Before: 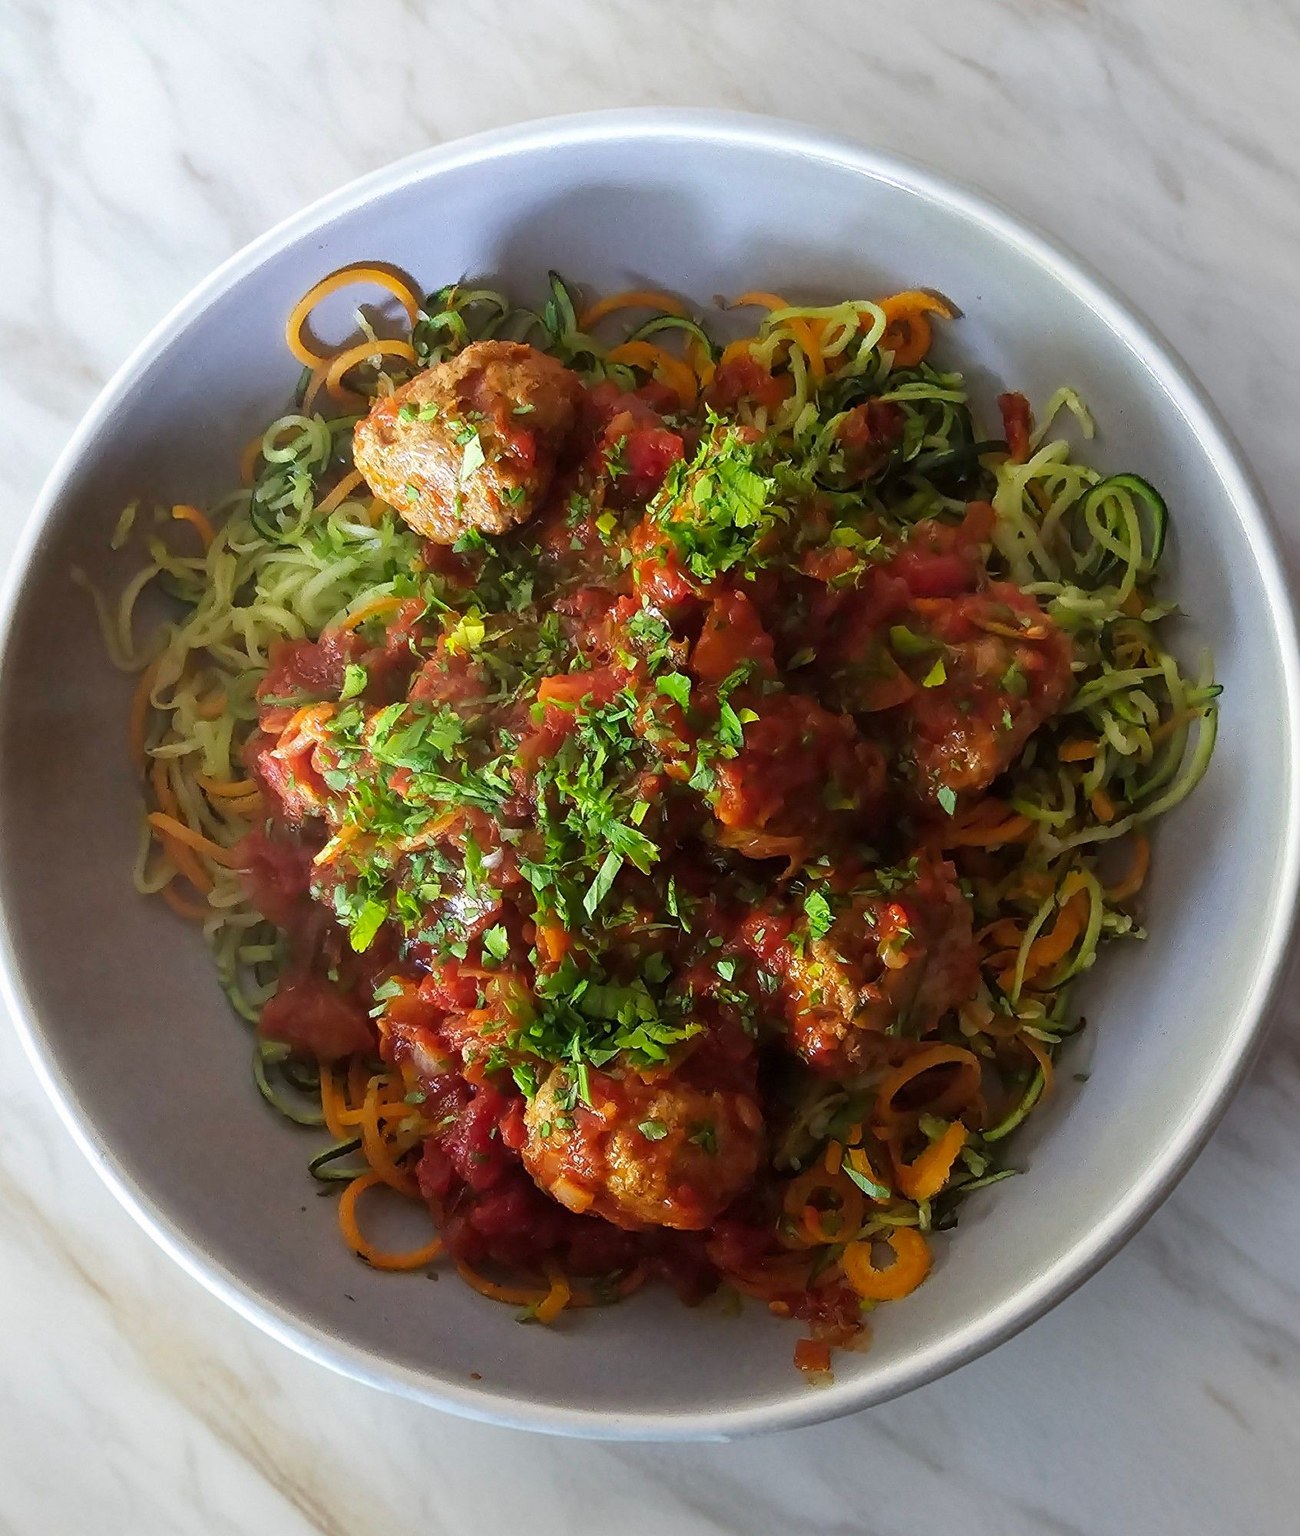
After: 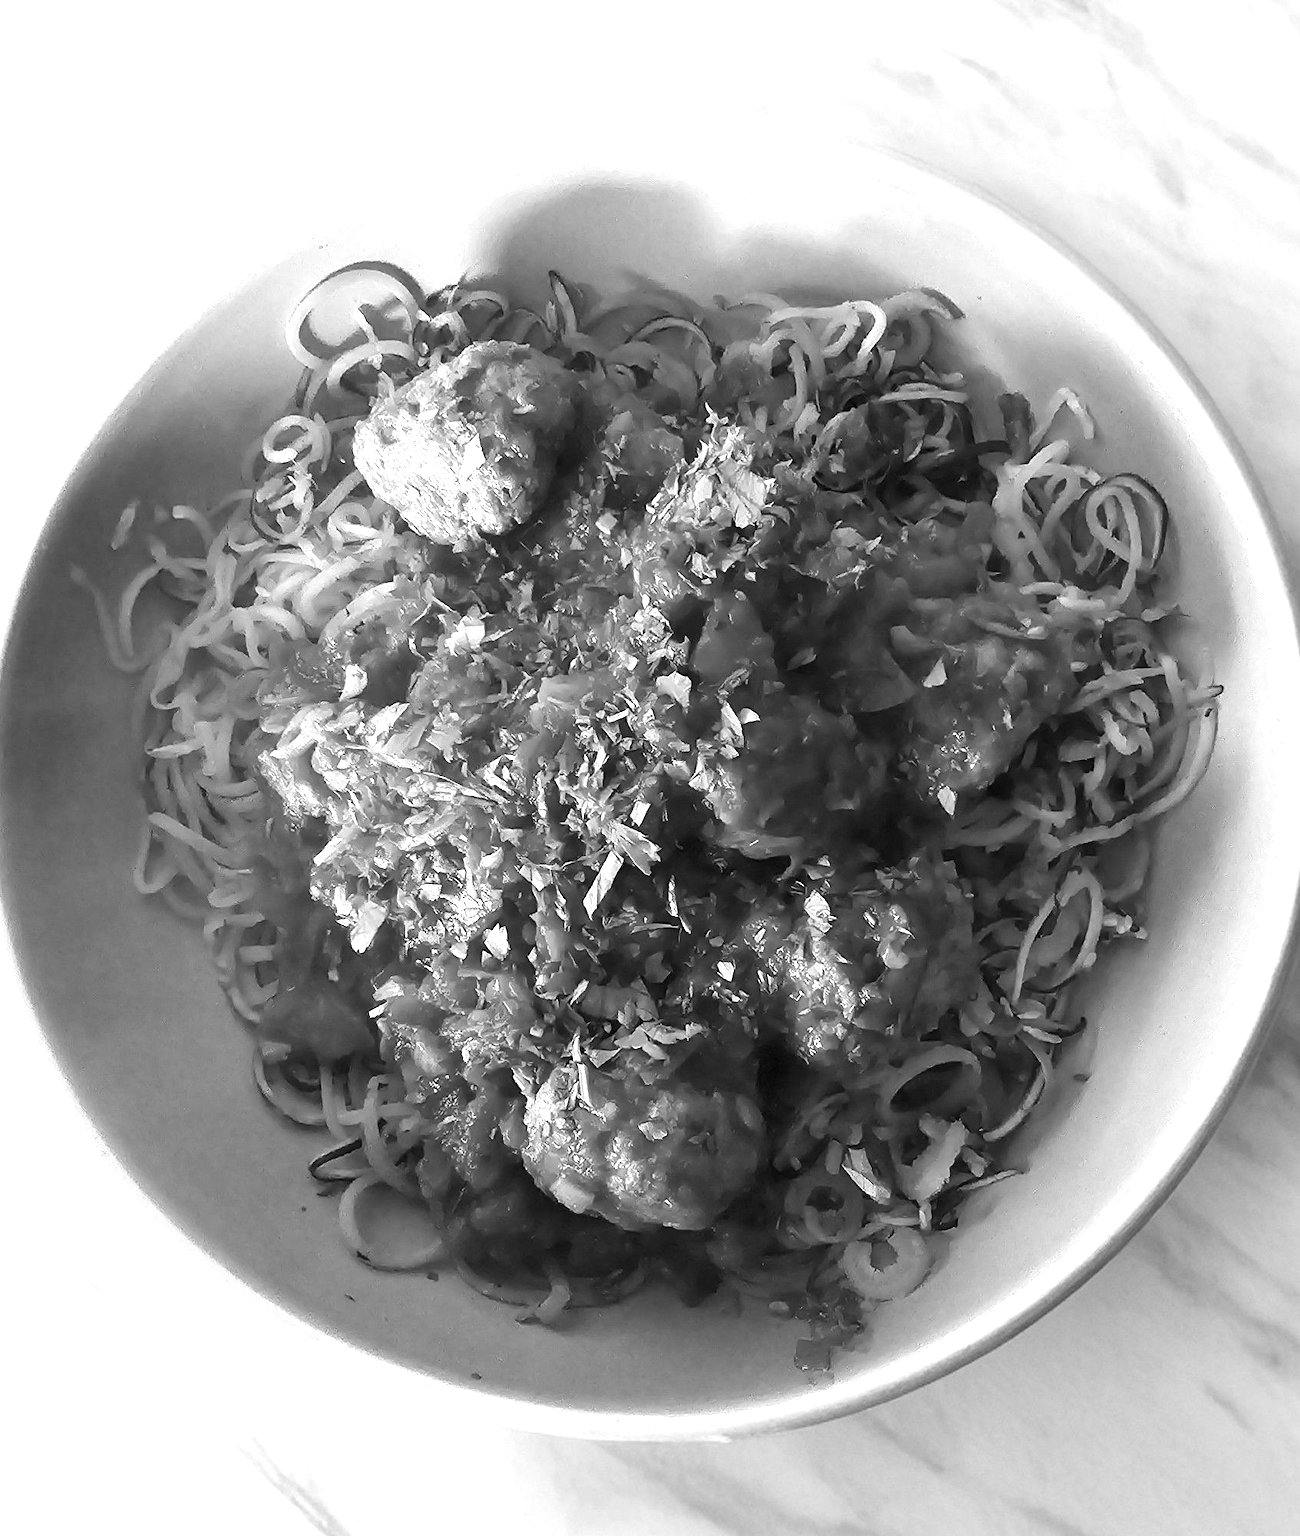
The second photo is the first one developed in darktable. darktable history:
monochrome: size 1
exposure: black level correction 0, exposure 1.1 EV, compensate exposure bias true, compensate highlight preservation false
